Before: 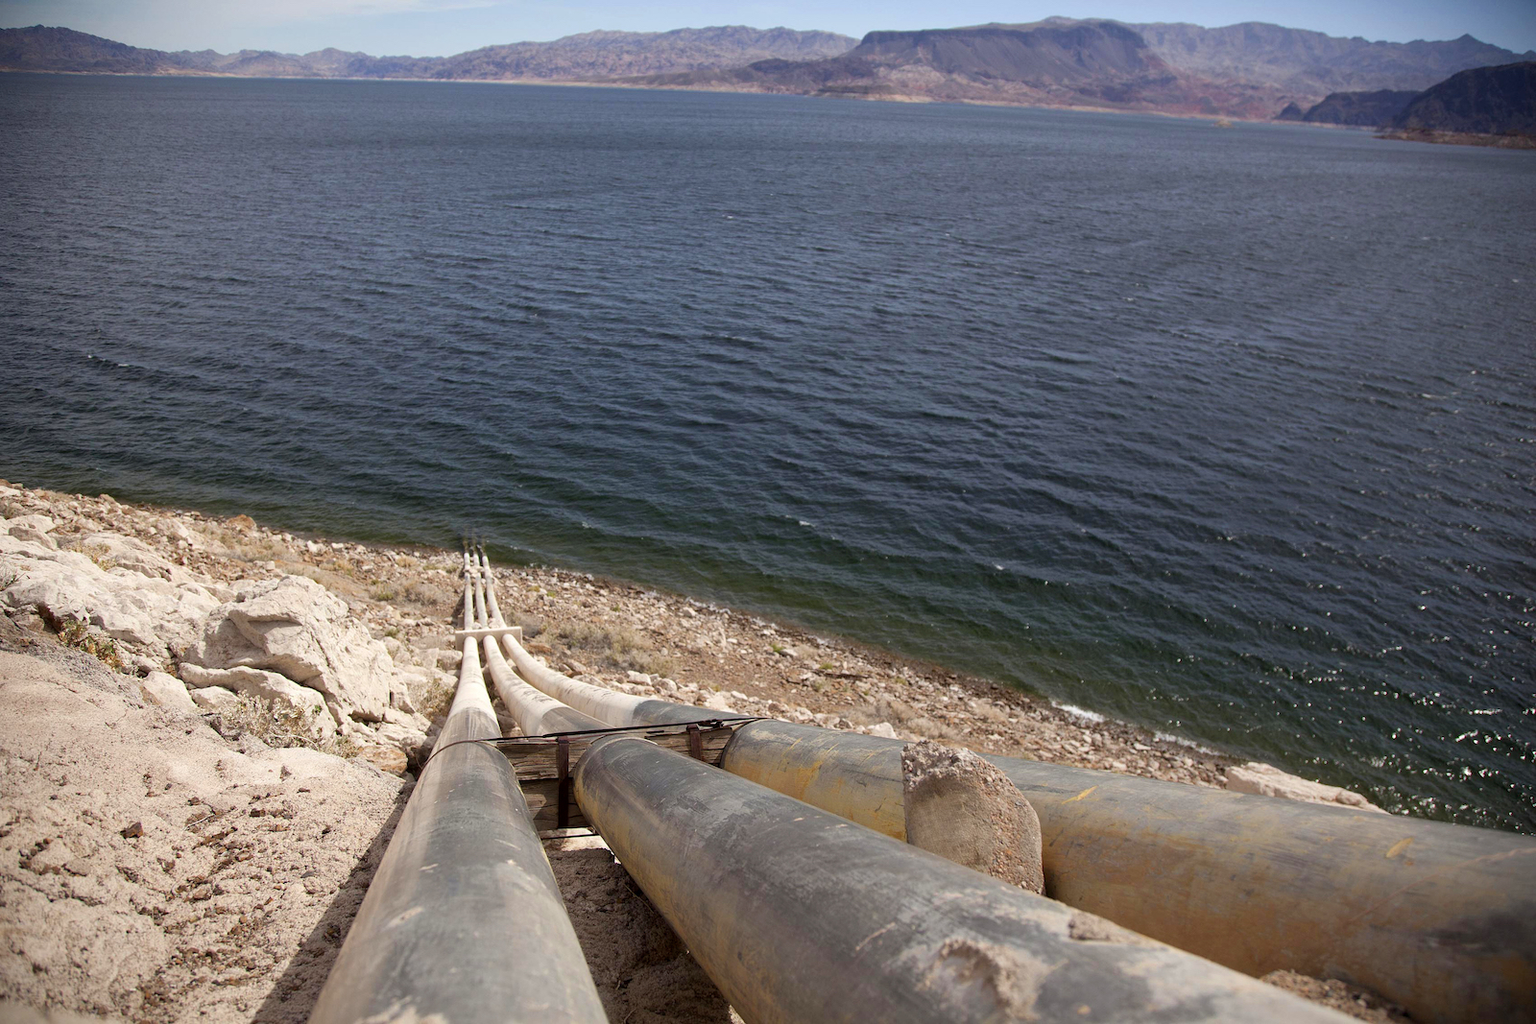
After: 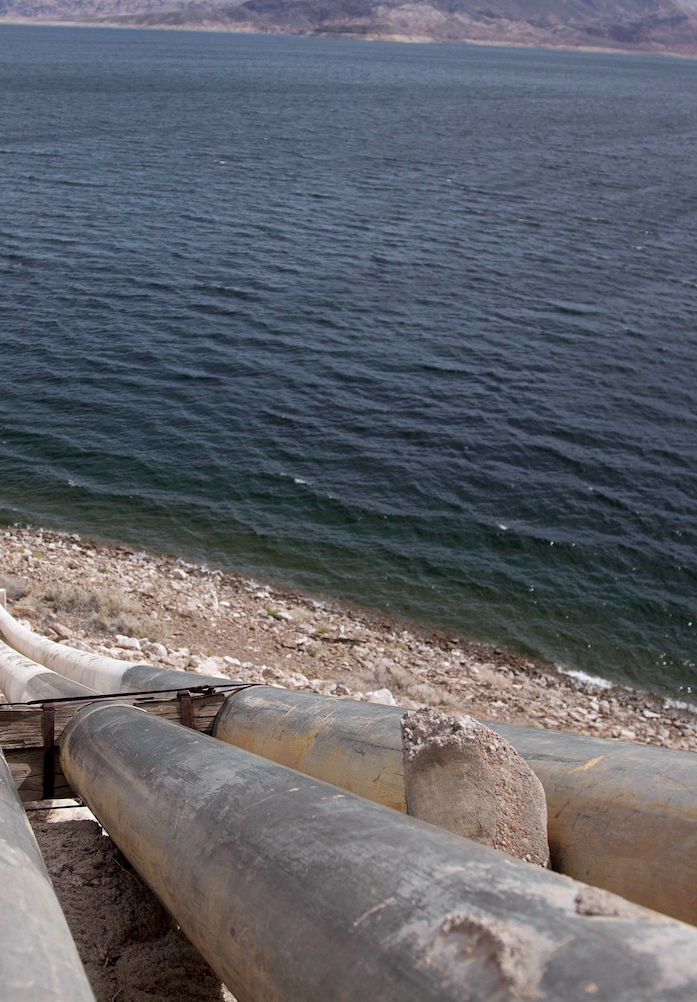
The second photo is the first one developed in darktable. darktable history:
crop: left 33.683%, top 6.029%, right 22.722%
color calibration: illuminant F (fluorescent), F source F9 (Cool White Deluxe 4150 K) – high CRI, x 0.374, y 0.373, temperature 4149.17 K
color correction: highlights a* 5.54, highlights b* 5.2, saturation 0.672
